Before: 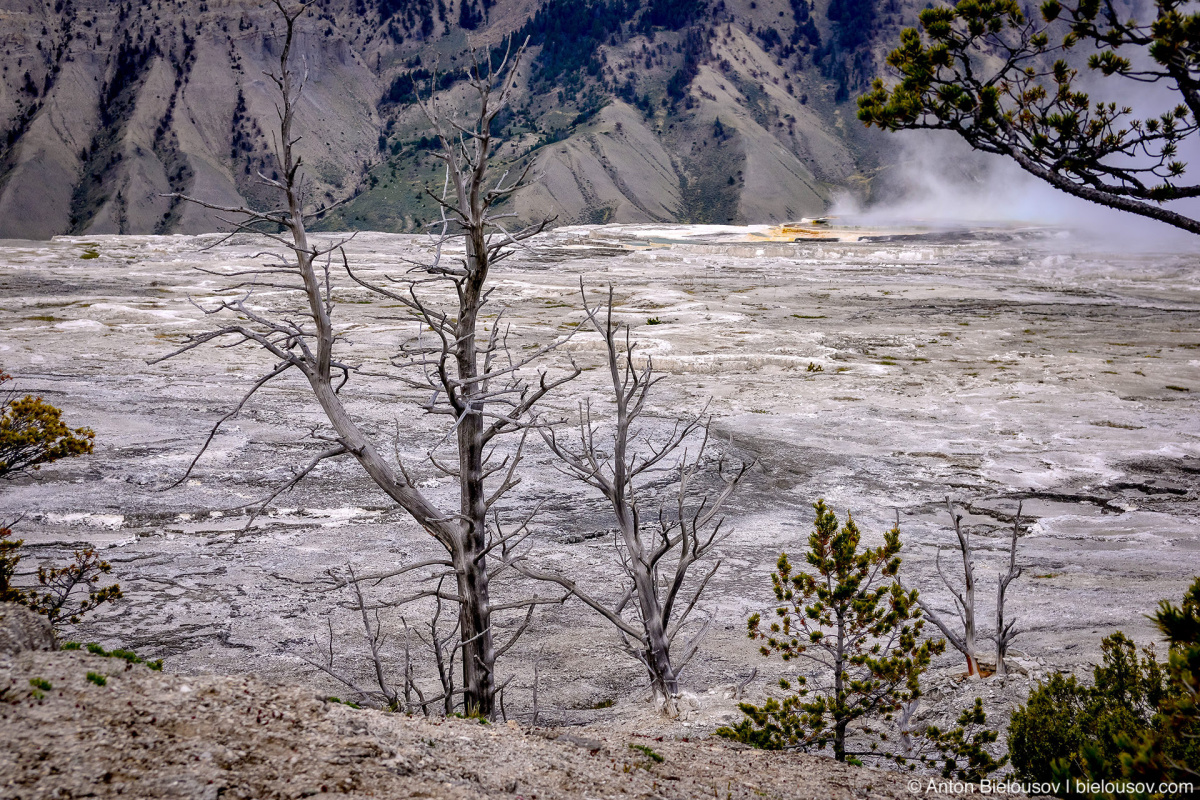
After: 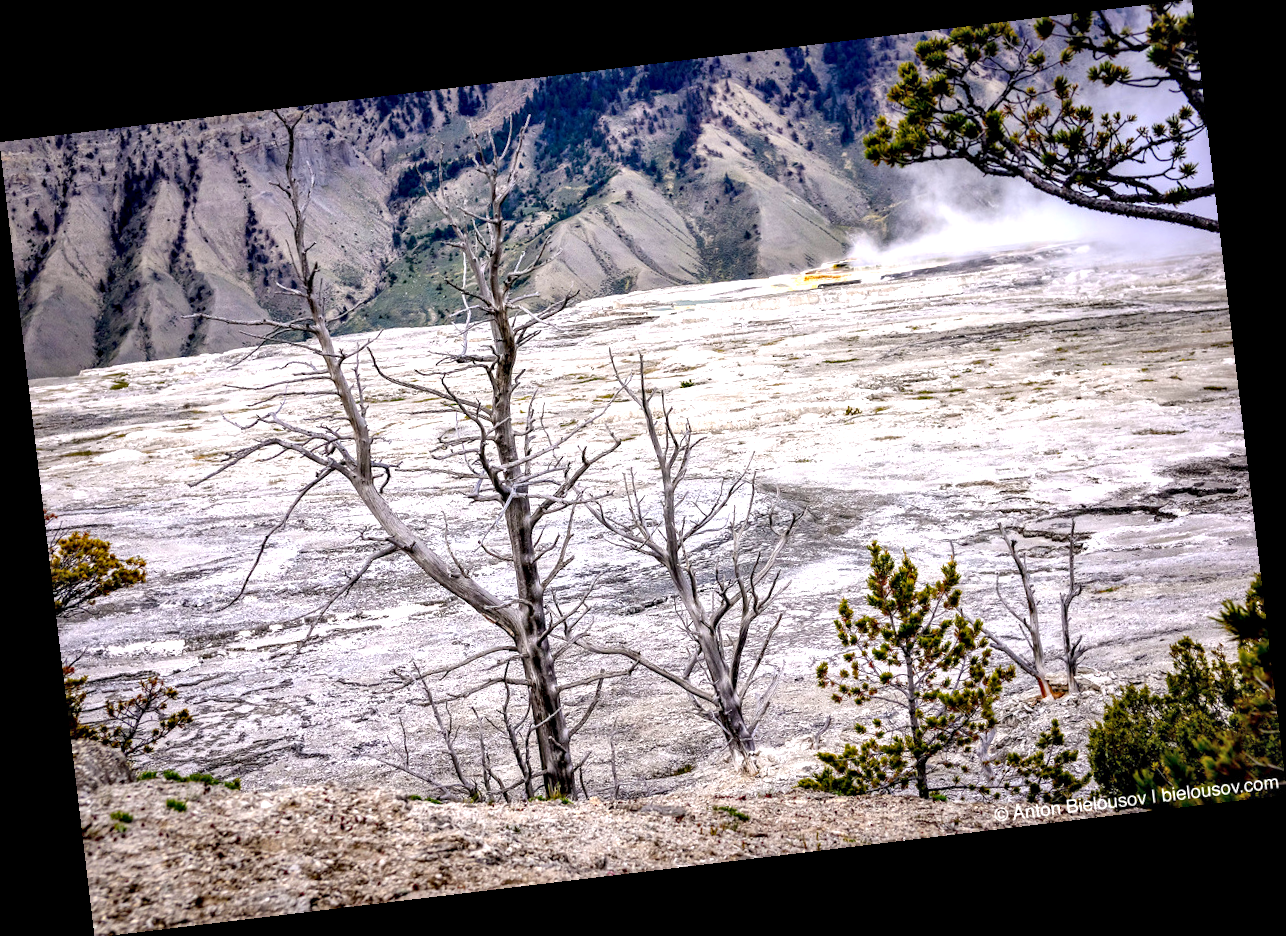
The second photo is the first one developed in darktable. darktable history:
rotate and perspective: rotation -6.83°, automatic cropping off
exposure: black level correction 0, exposure 1.015 EV, compensate exposure bias true, compensate highlight preservation false
local contrast: shadows 94%
